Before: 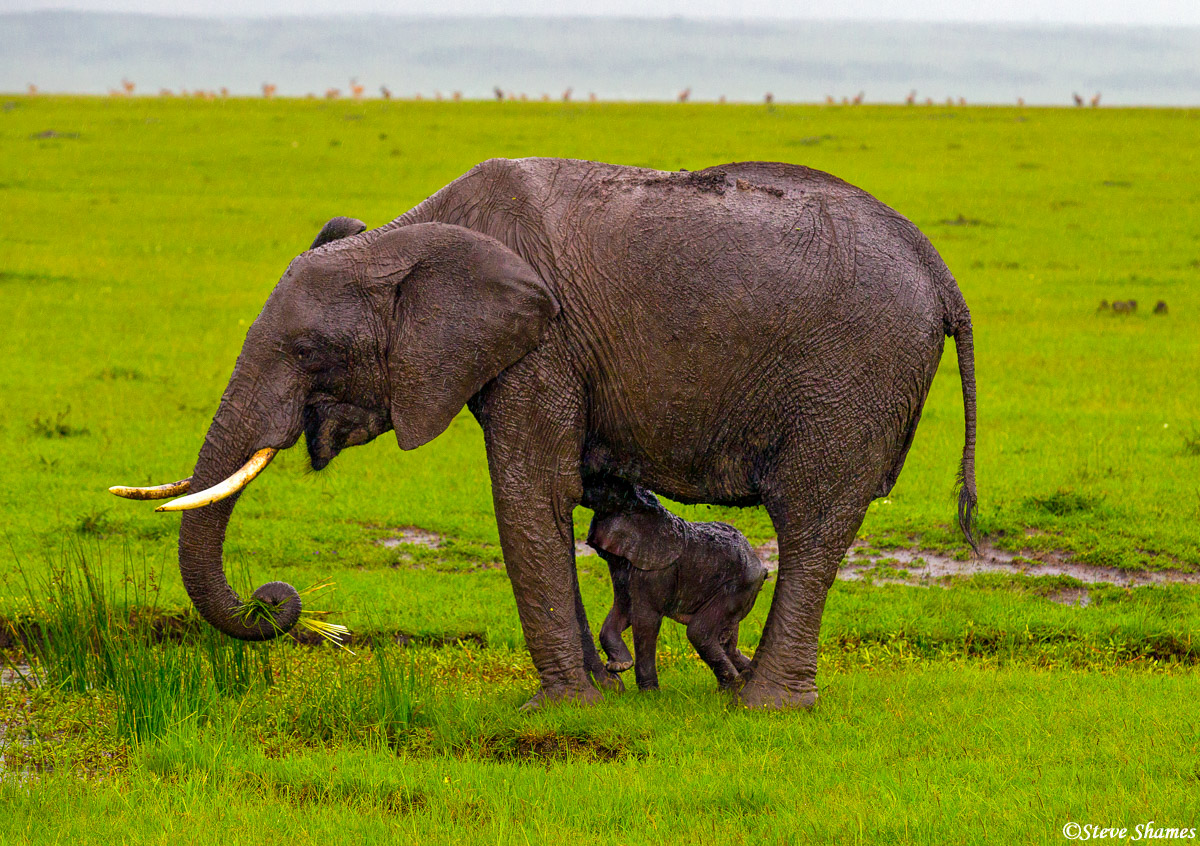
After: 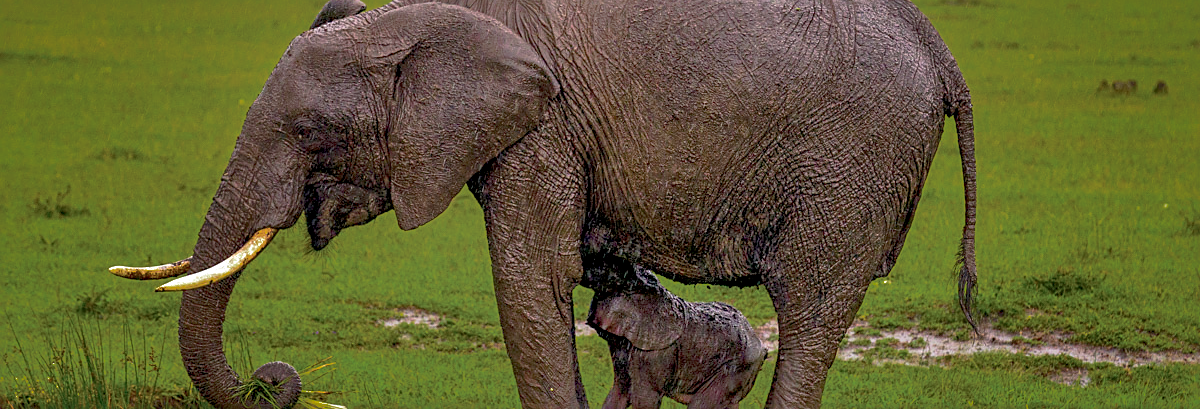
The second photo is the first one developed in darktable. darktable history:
local contrast: detail 135%, midtone range 0.75
crop and rotate: top 26.056%, bottom 25.543%
shadows and highlights: shadows 60, highlights -60
contrast brightness saturation: contrast 0.06, brightness -0.01, saturation -0.23
color zones: curves: ch0 [(0, 0.48) (0.209, 0.398) (0.305, 0.332) (0.429, 0.493) (0.571, 0.5) (0.714, 0.5) (0.857, 0.5) (1, 0.48)]; ch1 [(0, 0.633) (0.143, 0.586) (0.286, 0.489) (0.429, 0.448) (0.571, 0.31) (0.714, 0.335) (0.857, 0.492) (1, 0.633)]; ch2 [(0, 0.448) (0.143, 0.498) (0.286, 0.5) (0.429, 0.5) (0.571, 0.5) (0.714, 0.5) (0.857, 0.5) (1, 0.448)]
sharpen: on, module defaults
tone curve: curves: ch0 [(0, 0) (0.003, 0.005) (0.011, 0.016) (0.025, 0.036) (0.044, 0.071) (0.069, 0.112) (0.1, 0.149) (0.136, 0.187) (0.177, 0.228) (0.224, 0.272) (0.277, 0.32) (0.335, 0.374) (0.399, 0.429) (0.468, 0.479) (0.543, 0.538) (0.623, 0.609) (0.709, 0.697) (0.801, 0.789) (0.898, 0.876) (1, 1)], preserve colors none
